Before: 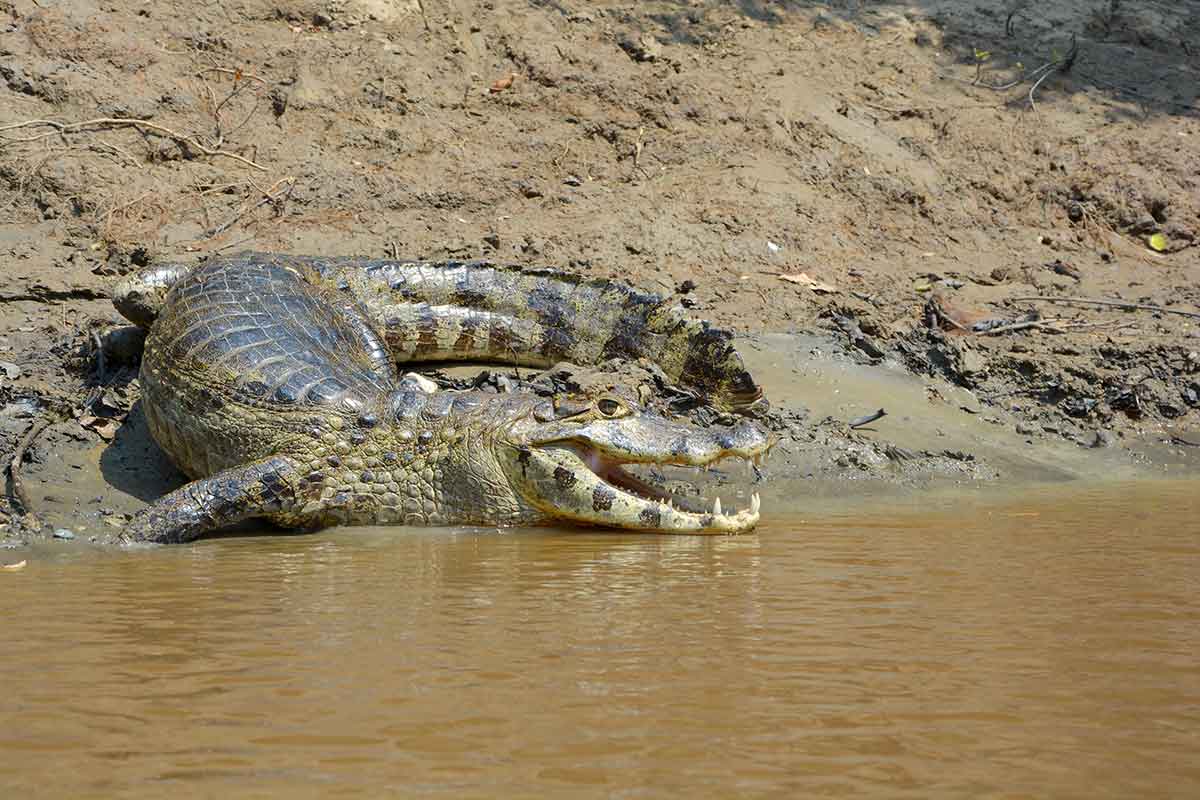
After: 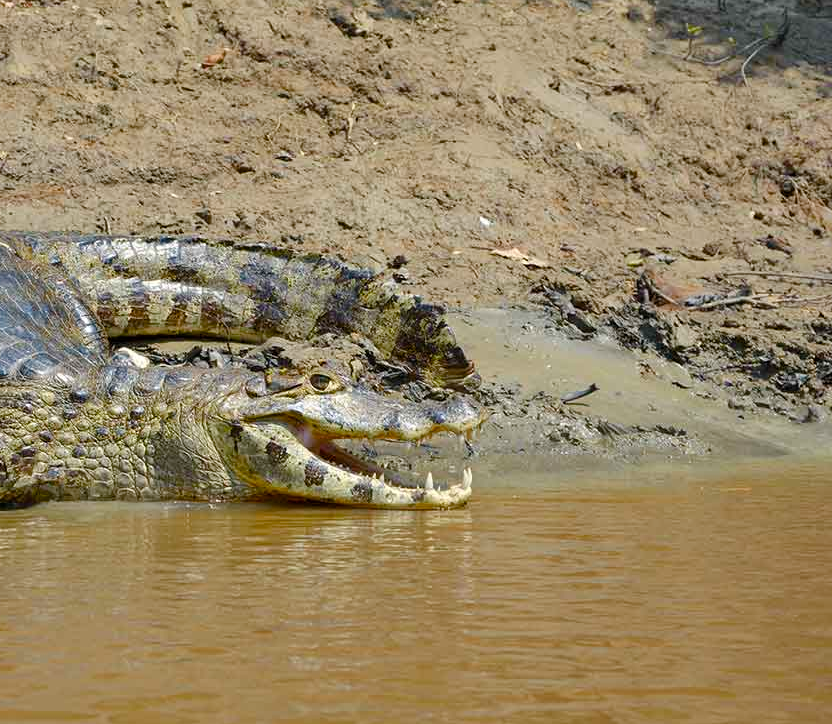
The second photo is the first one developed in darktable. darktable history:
crop and rotate: left 24.001%, top 3.156%, right 6.657%, bottom 6.241%
color balance rgb: perceptual saturation grading › global saturation 20%, perceptual saturation grading › highlights -24.976%, perceptual saturation grading › shadows 25.689%
color correction: highlights a* -0.102, highlights b* 0.103
